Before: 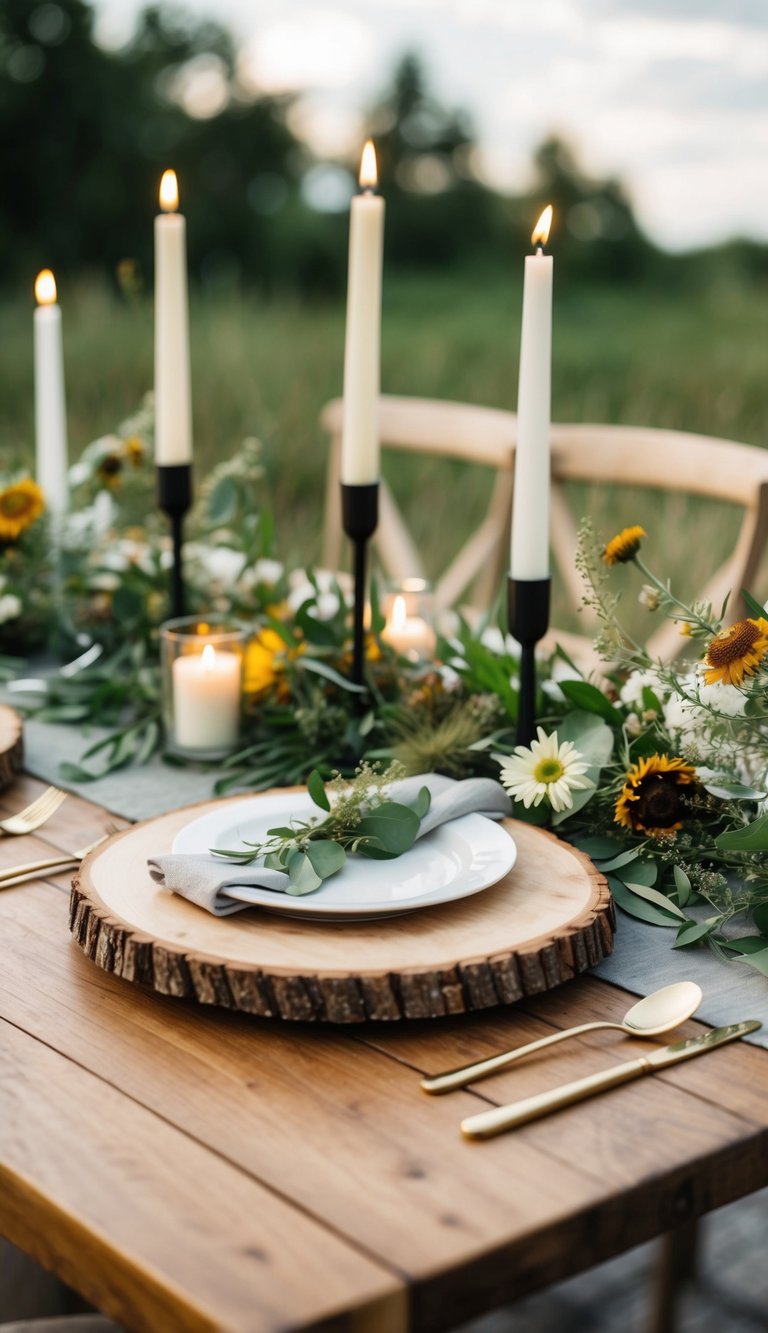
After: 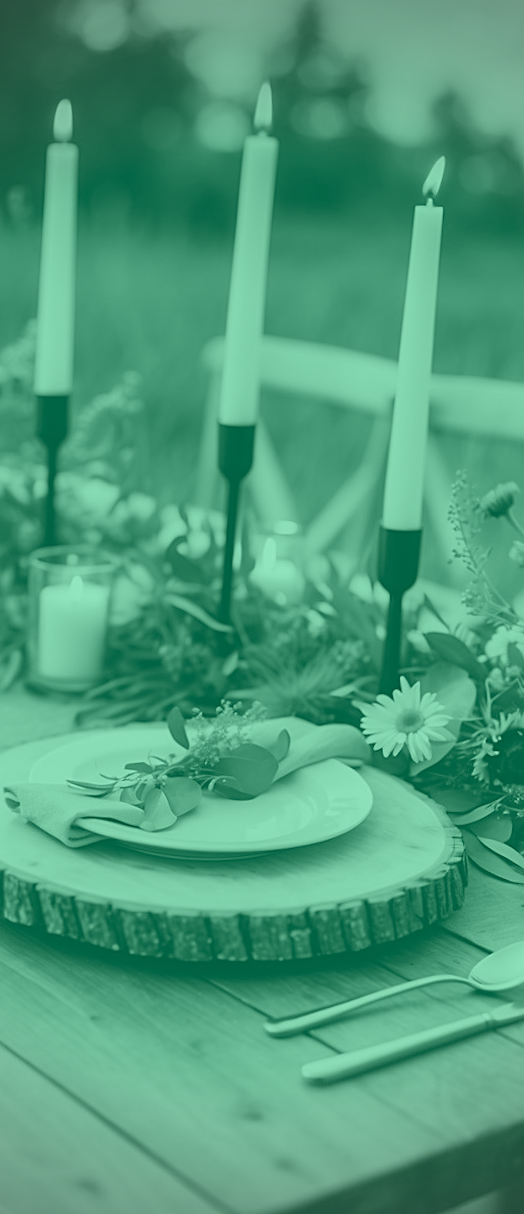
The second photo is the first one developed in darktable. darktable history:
graduated density: density 2.02 EV, hardness 44%, rotation 0.374°, offset 8.21, hue 208.8°, saturation 97%
crop and rotate: angle -3.27°, left 14.277%, top 0.028%, right 10.766%, bottom 0.028%
sharpen: on, module defaults
colorize: hue 147.6°, saturation 65%, lightness 21.64%
vignetting: fall-off start 74.49%, fall-off radius 65.9%, brightness -0.628, saturation -0.68
